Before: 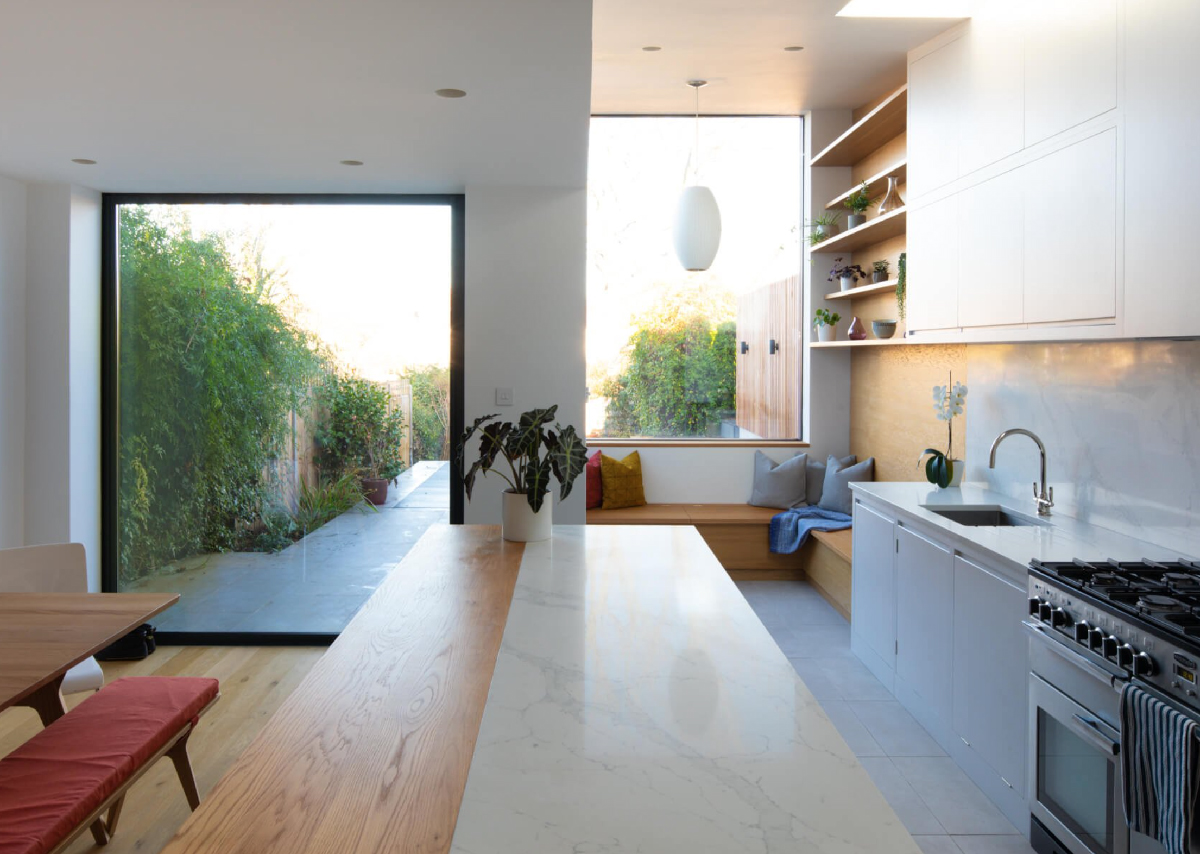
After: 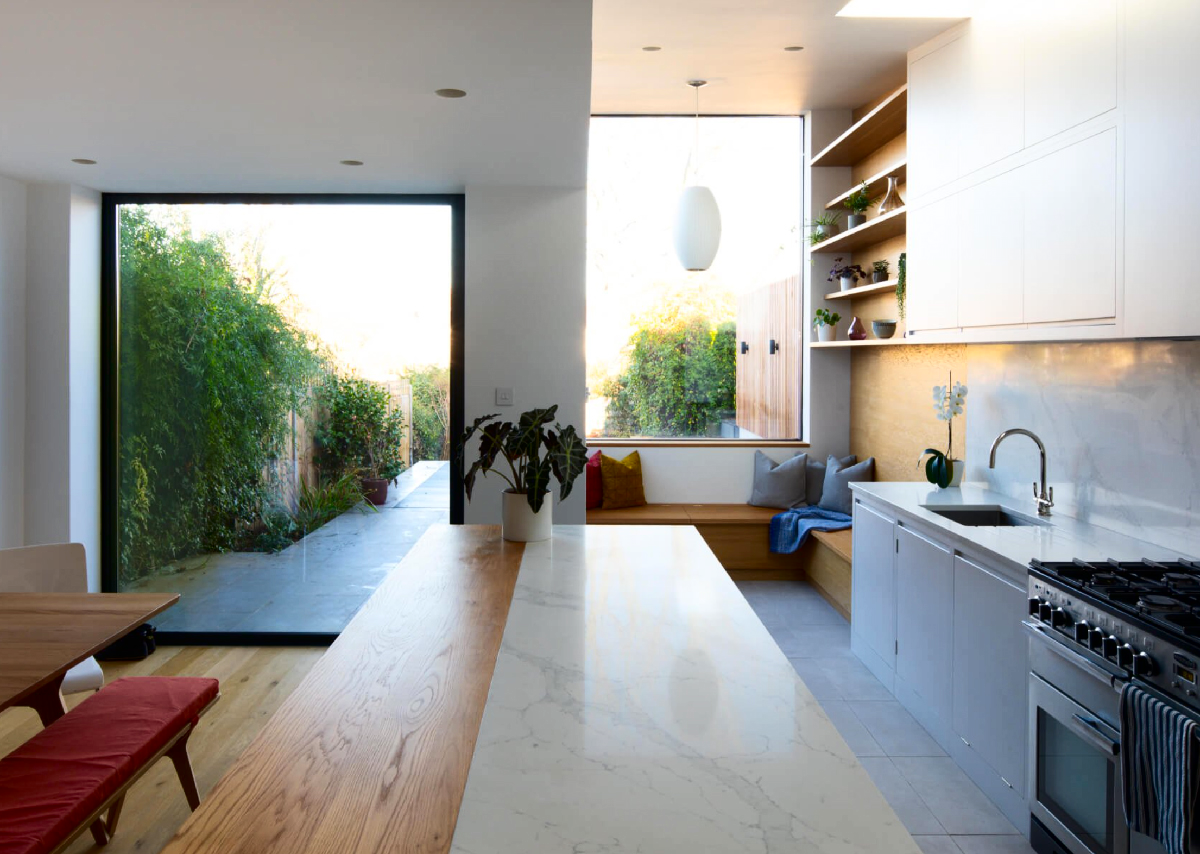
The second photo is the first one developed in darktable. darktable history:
contrast brightness saturation: contrast 0.2, brightness -0.1, saturation 0.099
